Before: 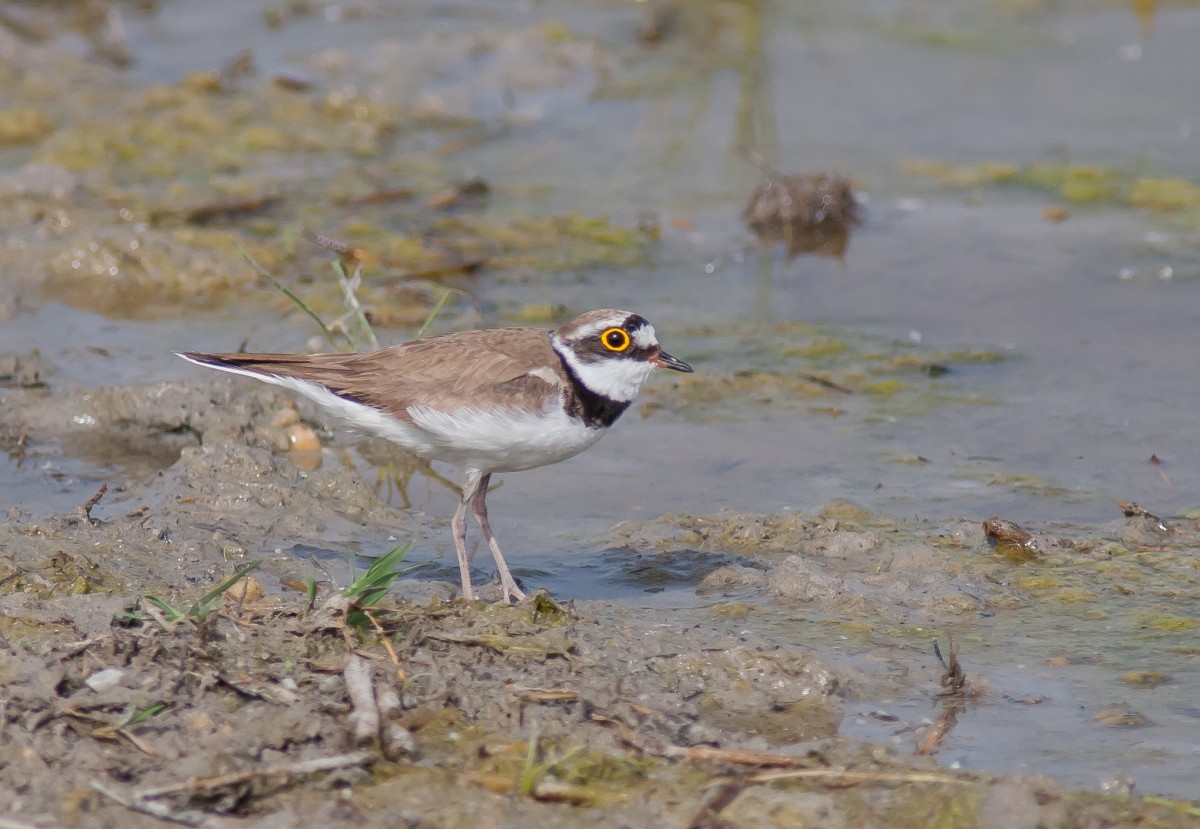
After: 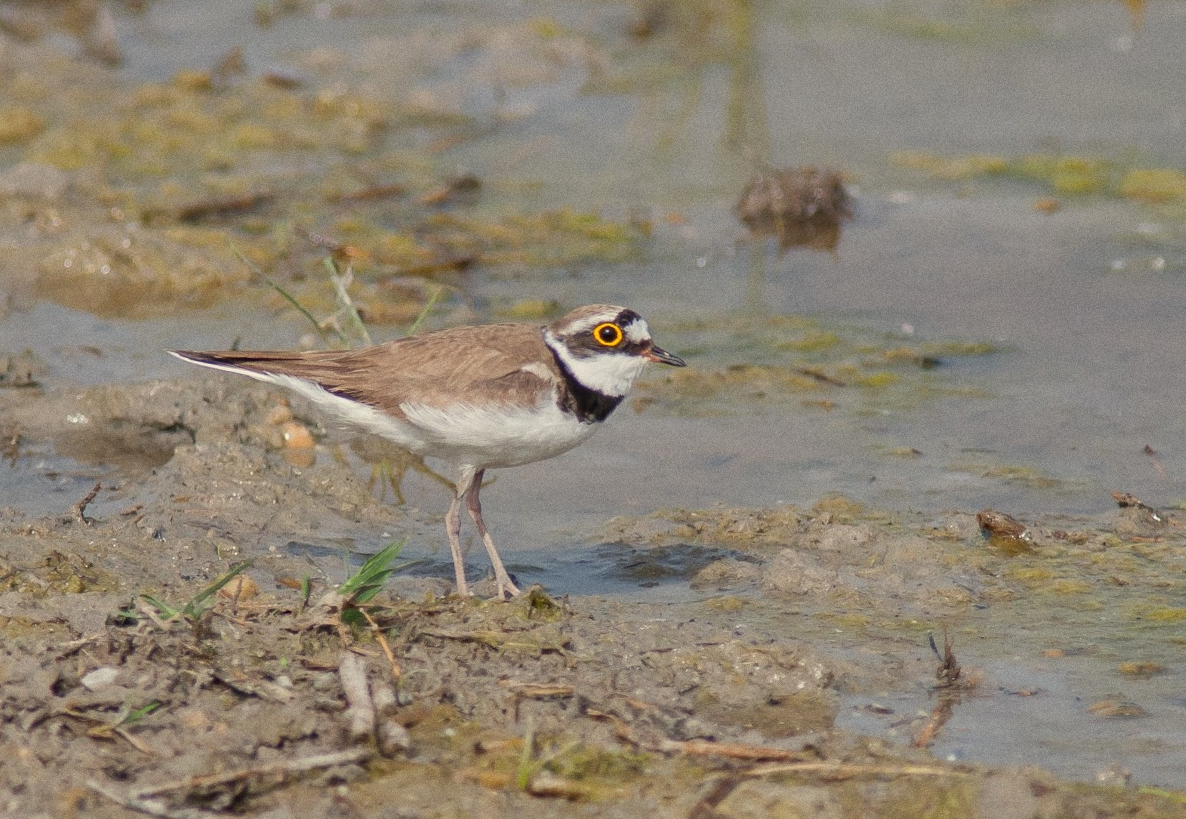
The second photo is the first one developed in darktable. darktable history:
rotate and perspective: rotation -0.45°, automatic cropping original format, crop left 0.008, crop right 0.992, crop top 0.012, crop bottom 0.988
grain: coarseness 0.09 ISO
white balance: red 1.029, blue 0.92
